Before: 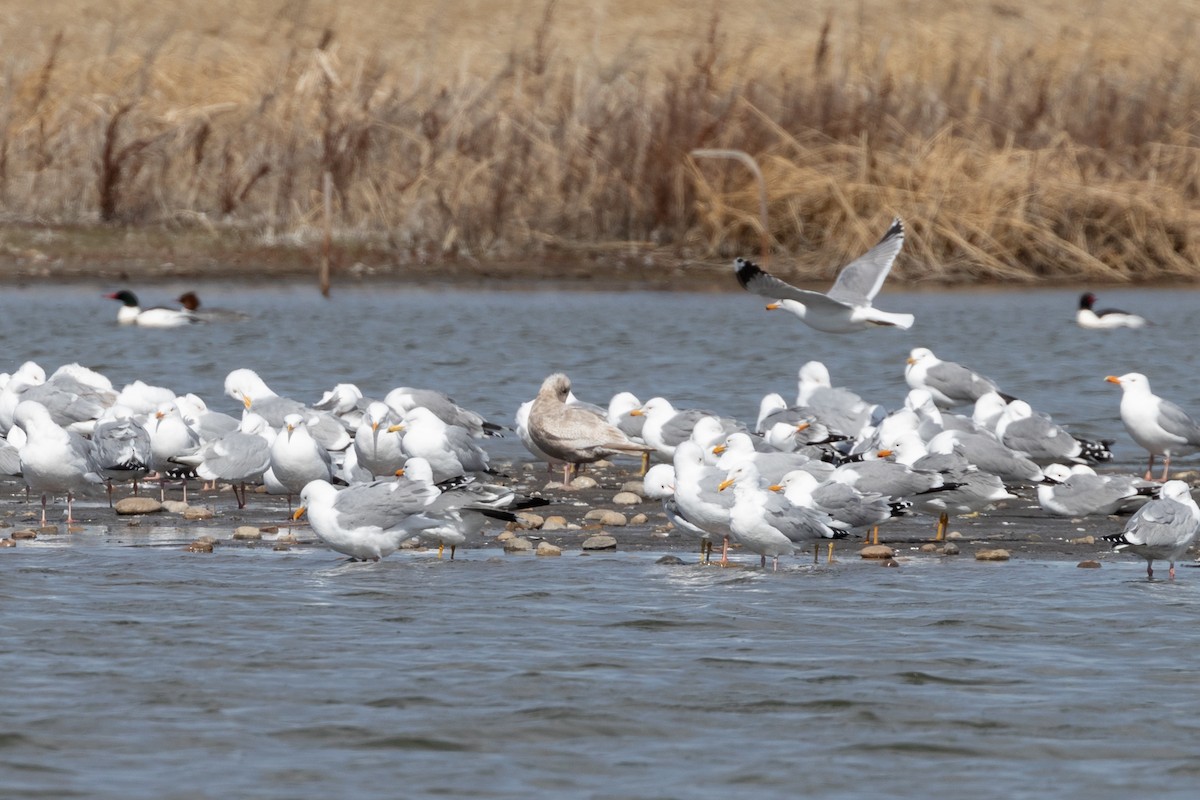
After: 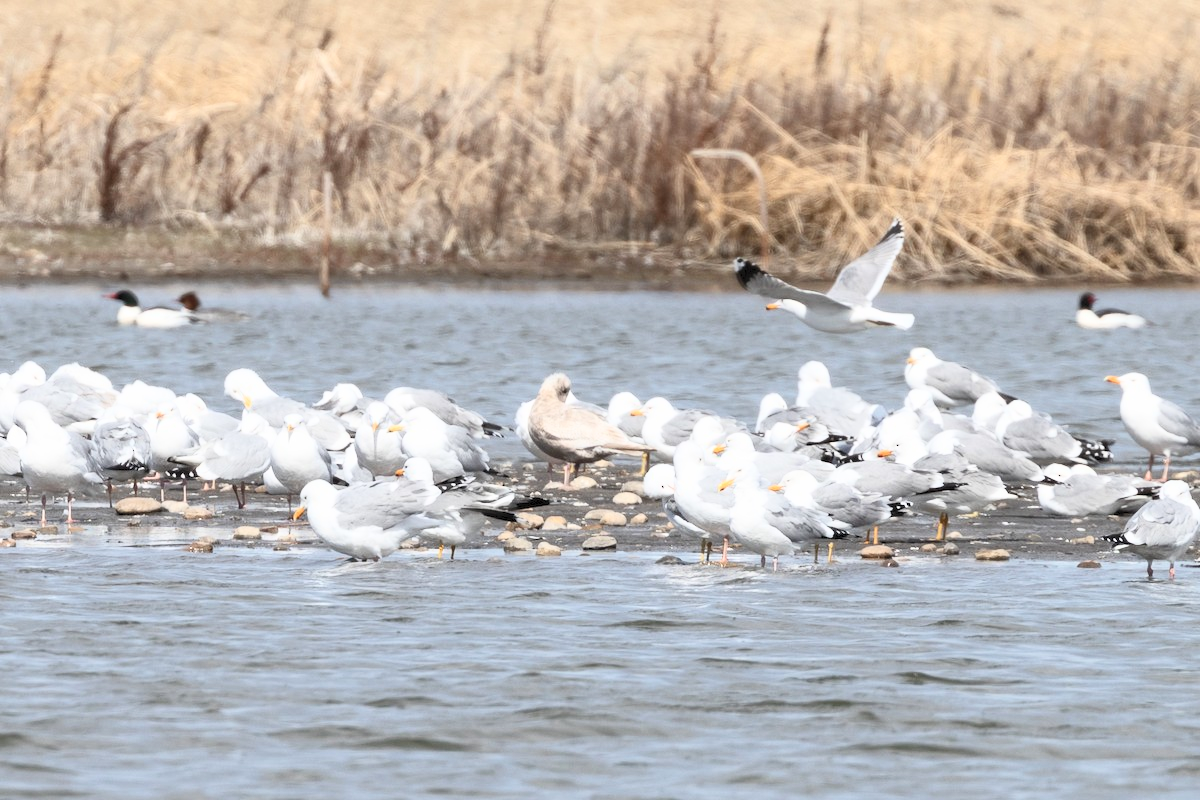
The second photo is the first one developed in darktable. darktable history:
exposure: black level correction 0.001, compensate highlight preservation false
contrast brightness saturation: contrast 0.375, brightness 0.522
